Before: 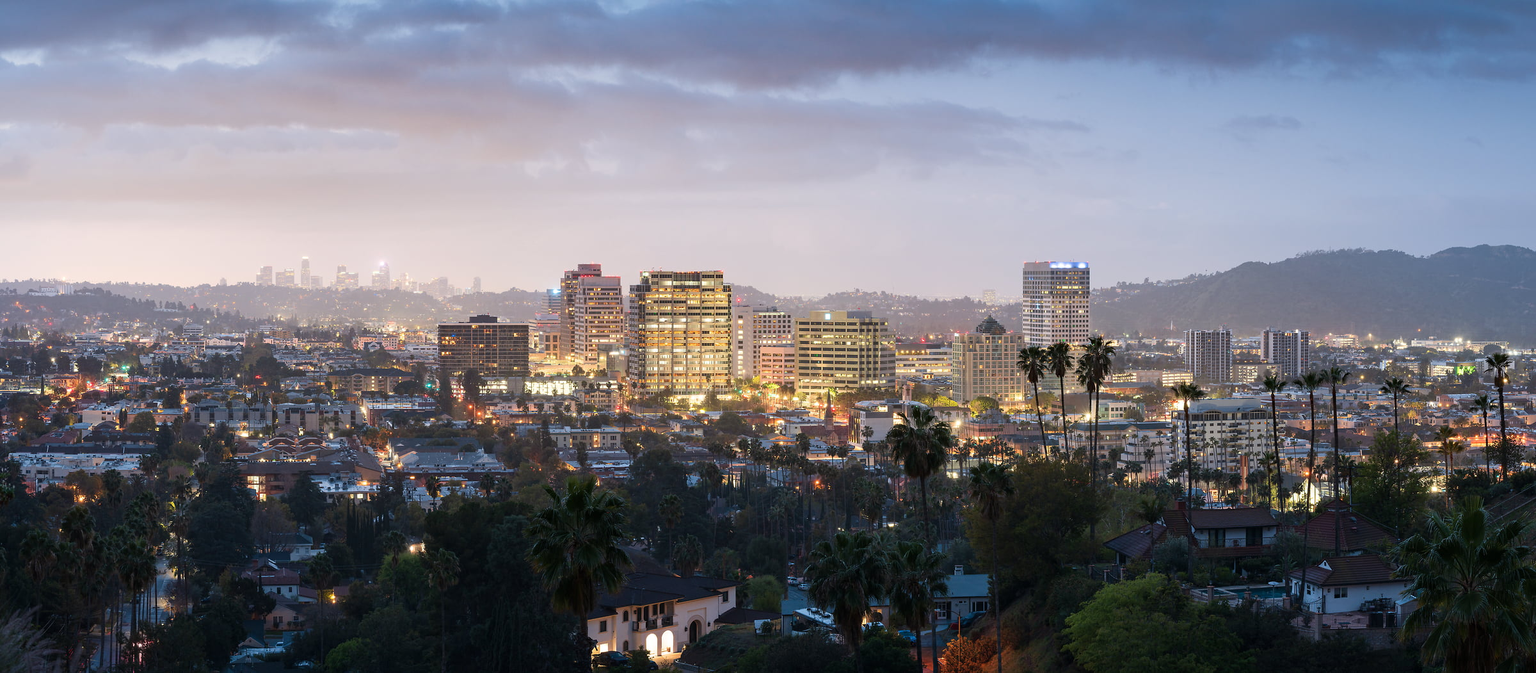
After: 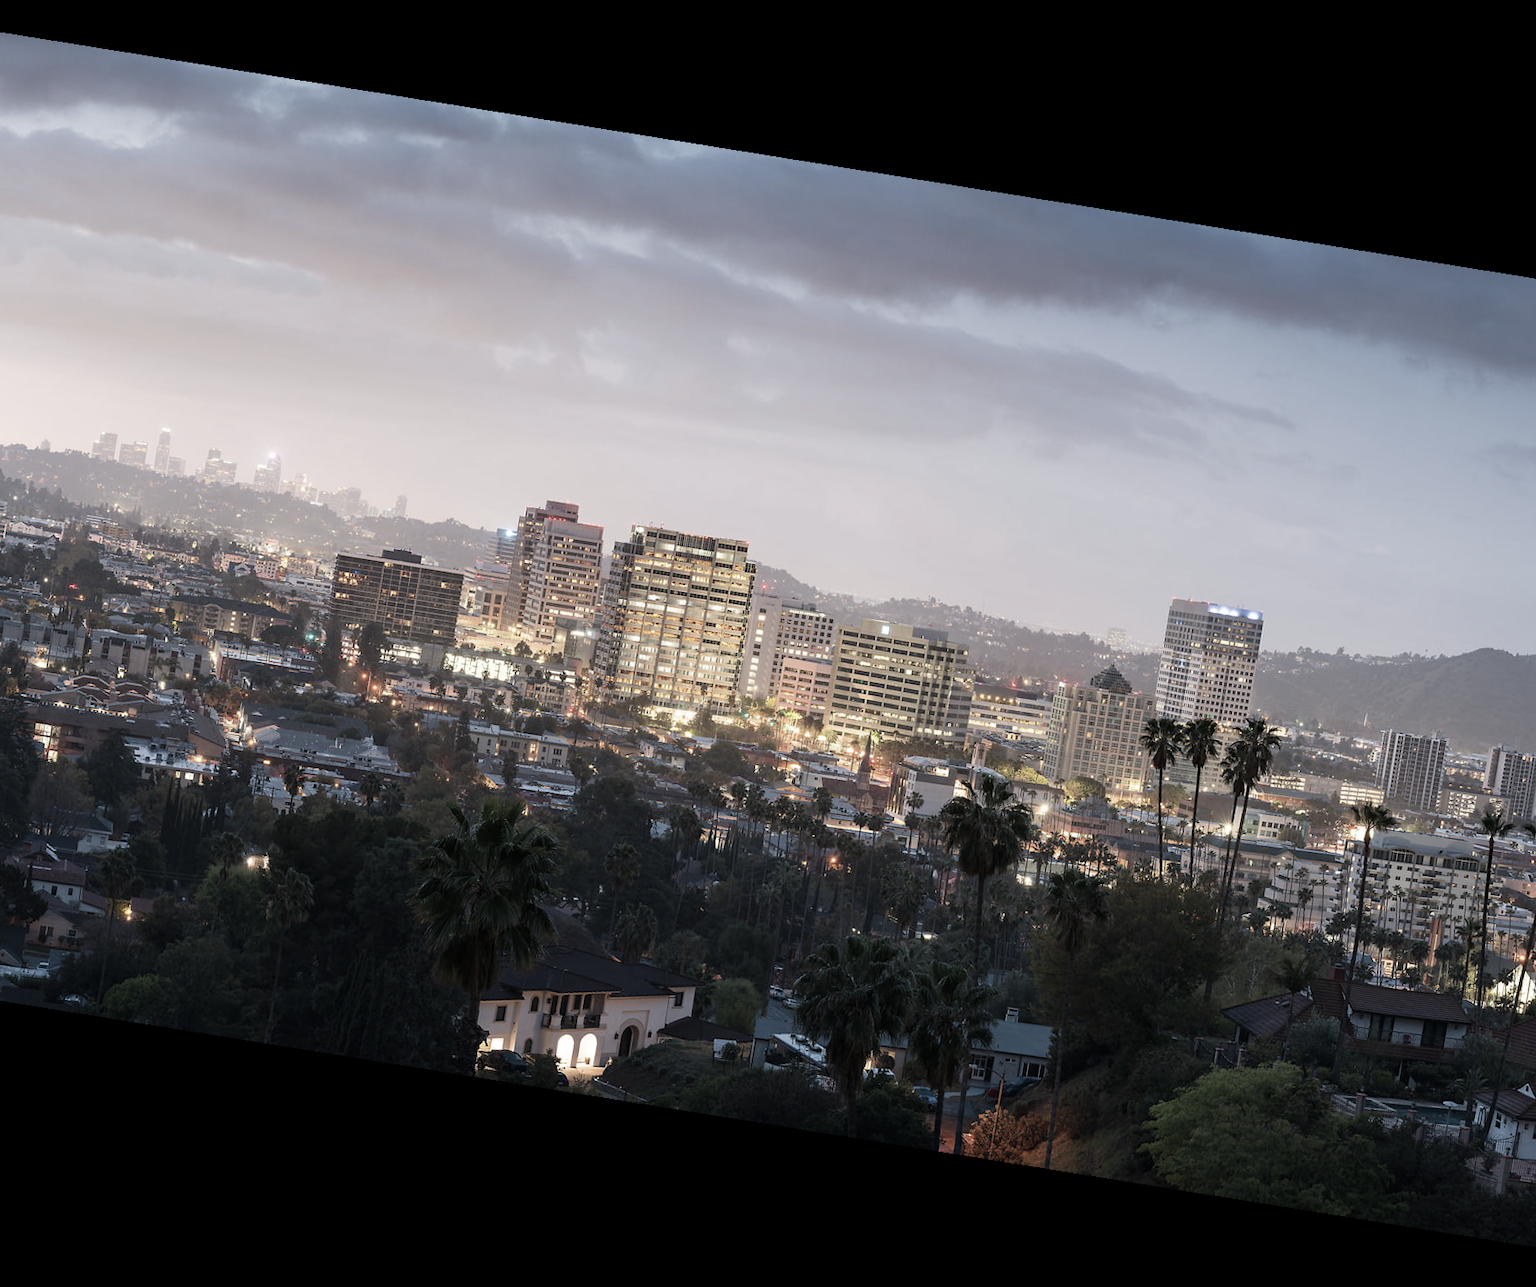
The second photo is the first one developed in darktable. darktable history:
color zones: curves: ch1 [(0, 0.292) (0.001, 0.292) (0.2, 0.264) (0.4, 0.248) (0.6, 0.248) (0.8, 0.264) (0.999, 0.292) (1, 0.292)]
rotate and perspective: rotation 9.12°, automatic cropping off
crop: left 15.419%, right 17.914%
